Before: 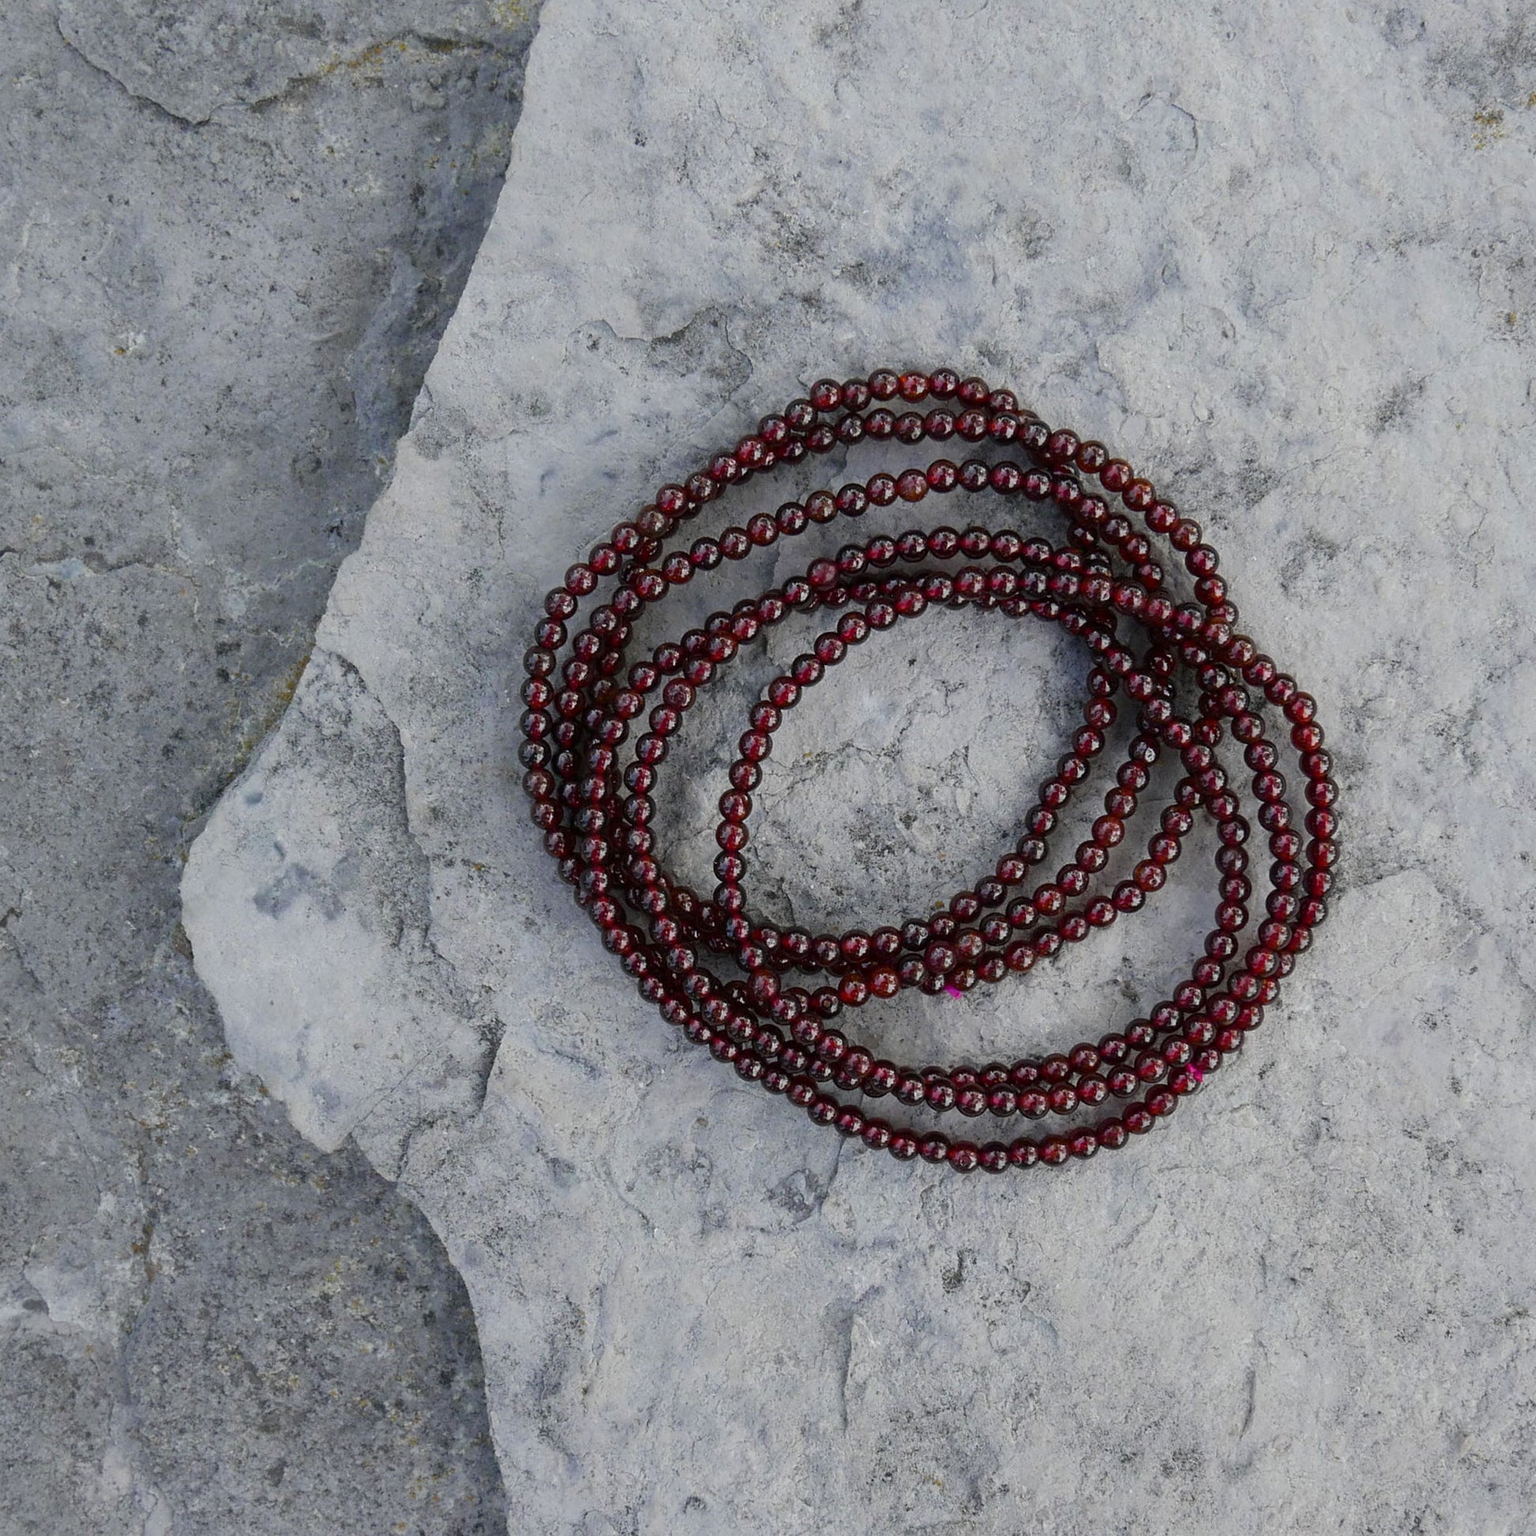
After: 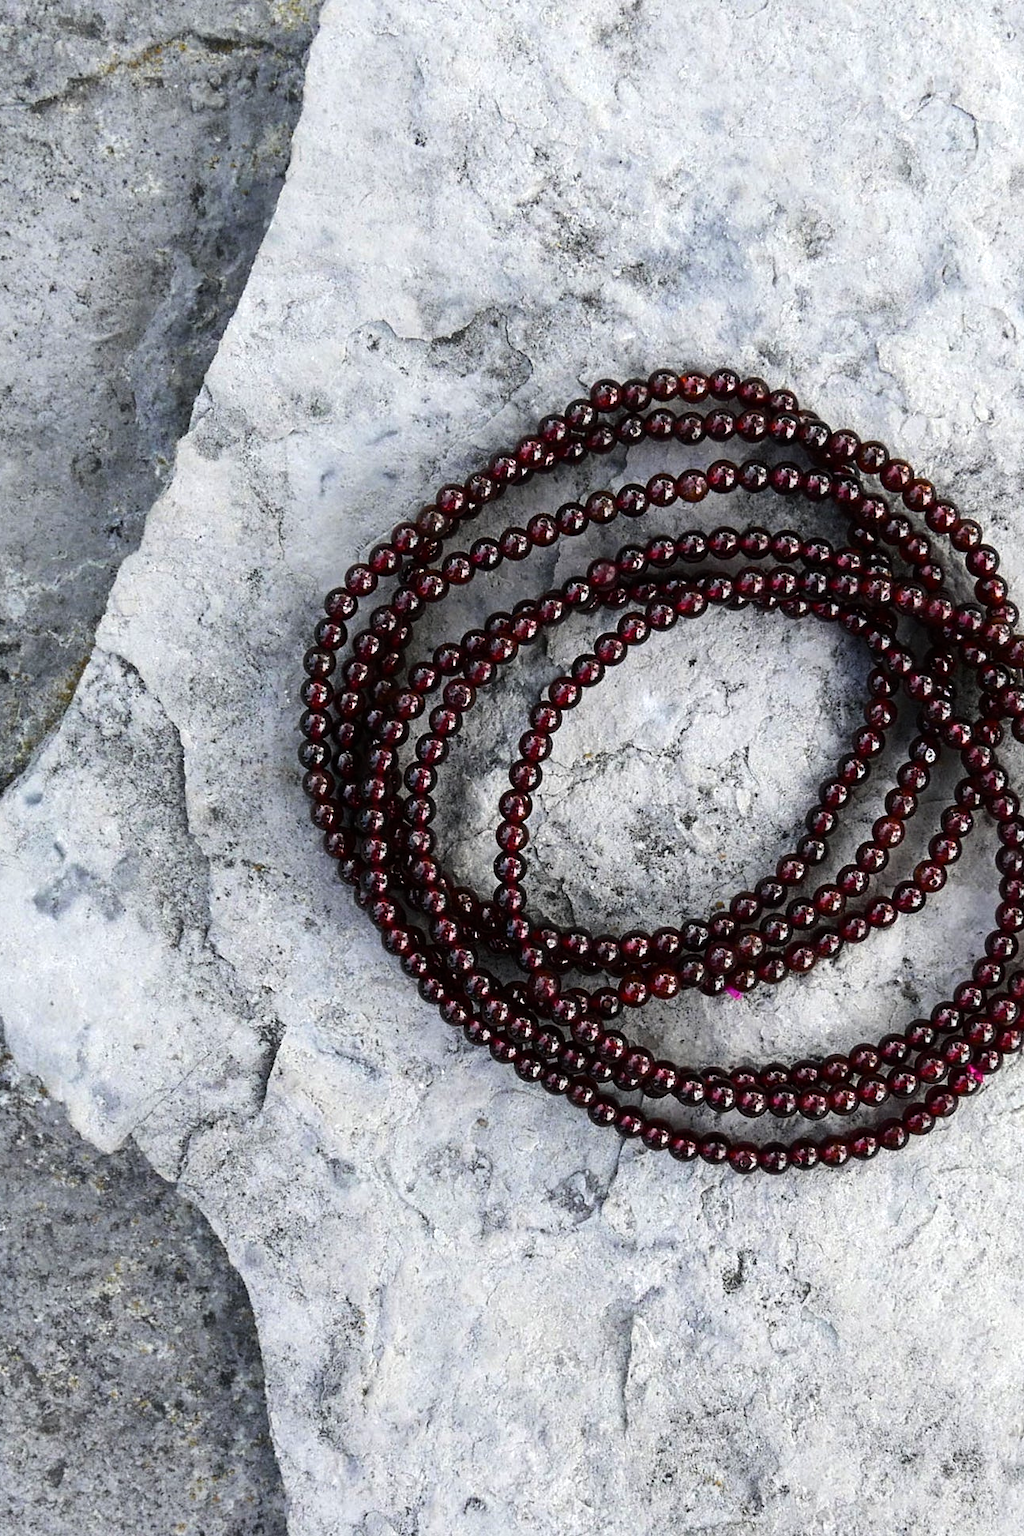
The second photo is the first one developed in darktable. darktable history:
tone equalizer: -8 EV -1.08 EV, -7 EV -1.01 EV, -6 EV -0.867 EV, -5 EV -0.578 EV, -3 EV 0.578 EV, -2 EV 0.867 EV, -1 EV 1.01 EV, +0 EV 1.08 EV, edges refinement/feathering 500, mask exposure compensation -1.57 EV, preserve details no
crop and rotate: left 14.385%, right 18.948%
